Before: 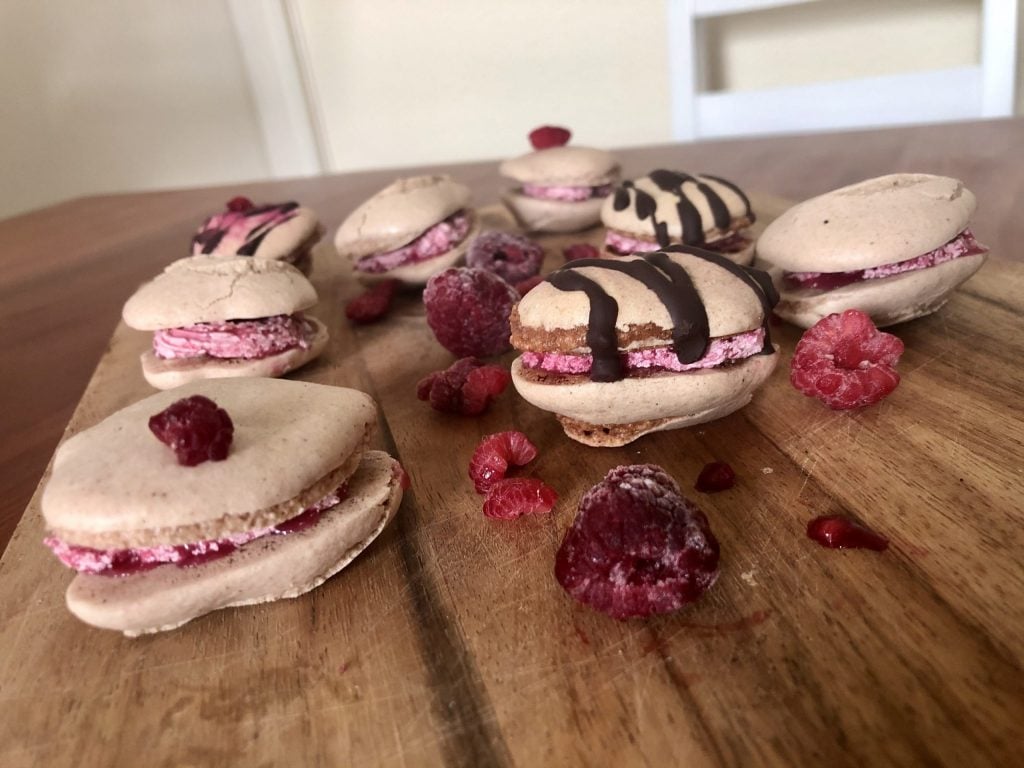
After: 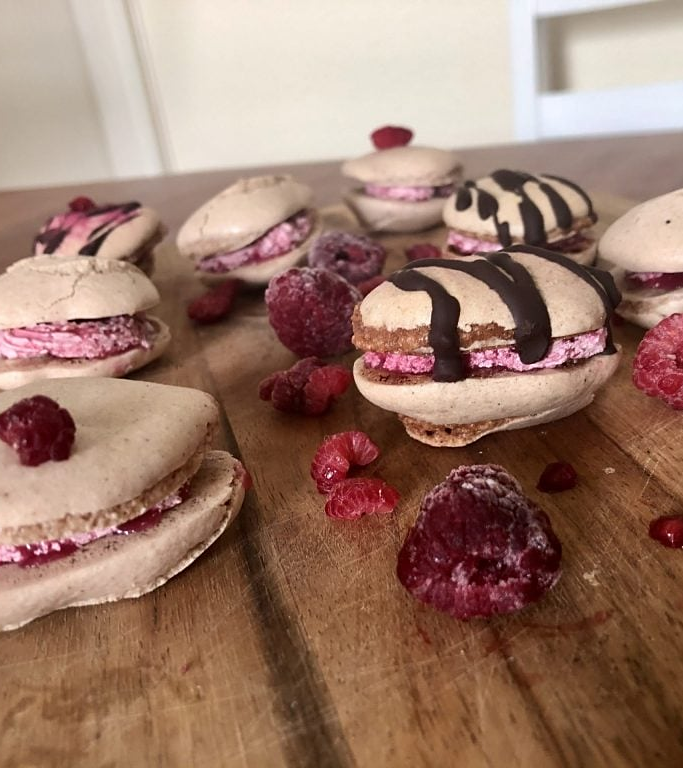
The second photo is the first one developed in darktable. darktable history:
sharpen: amount 0.2
crop and rotate: left 15.446%, right 17.836%
